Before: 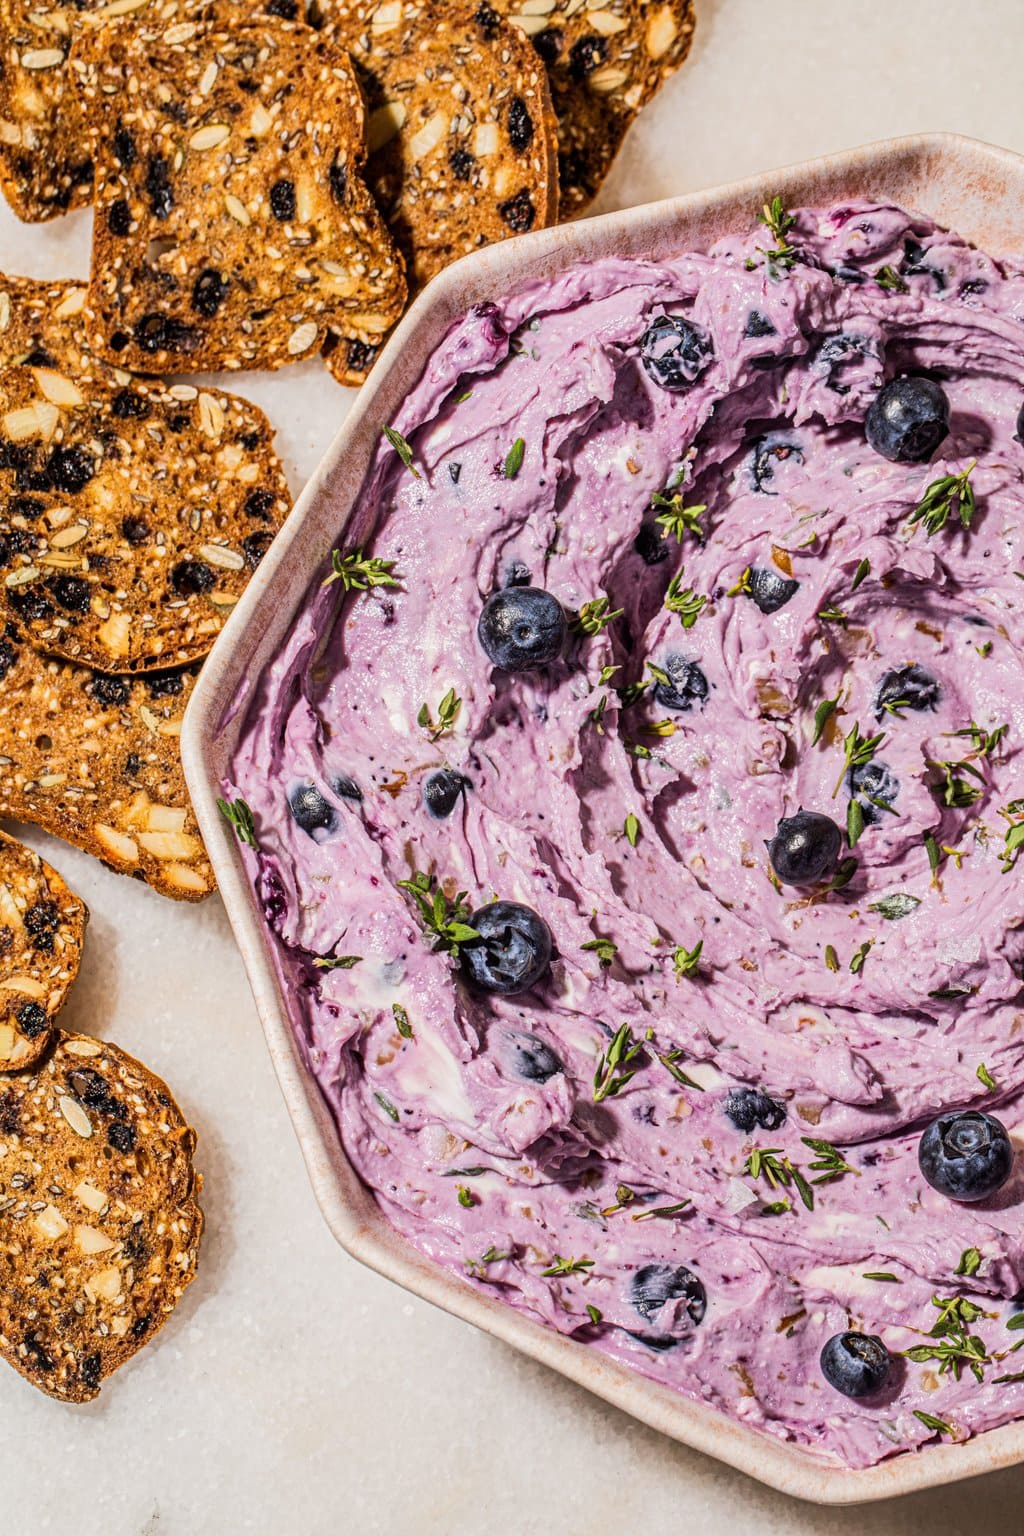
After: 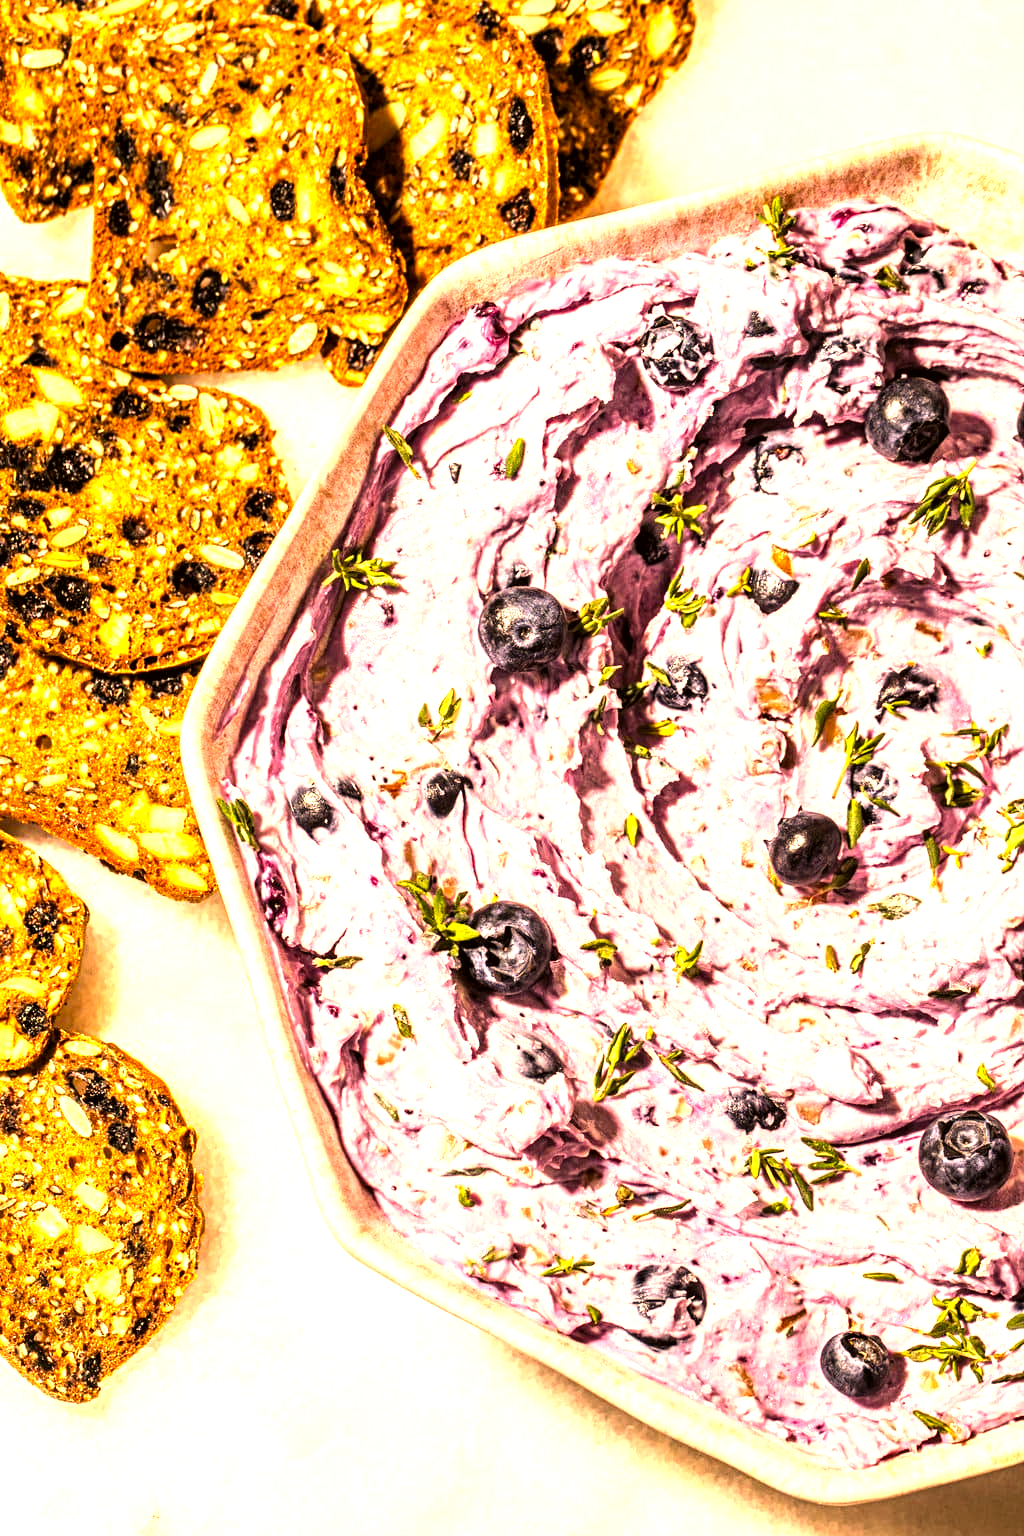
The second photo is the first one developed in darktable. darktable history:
exposure: exposure 1.15 EV, compensate highlight preservation false
tone equalizer: -8 EV -0.417 EV, -7 EV -0.389 EV, -6 EV -0.333 EV, -5 EV -0.222 EV, -3 EV 0.222 EV, -2 EV 0.333 EV, -1 EV 0.389 EV, +0 EV 0.417 EV, edges refinement/feathering 500, mask exposure compensation -1.57 EV, preserve details no
levels: levels [0.026, 0.507, 0.987]
color correction: highlights a* 17.94, highlights b* 35.39, shadows a* 1.48, shadows b* 6.42, saturation 1.01
